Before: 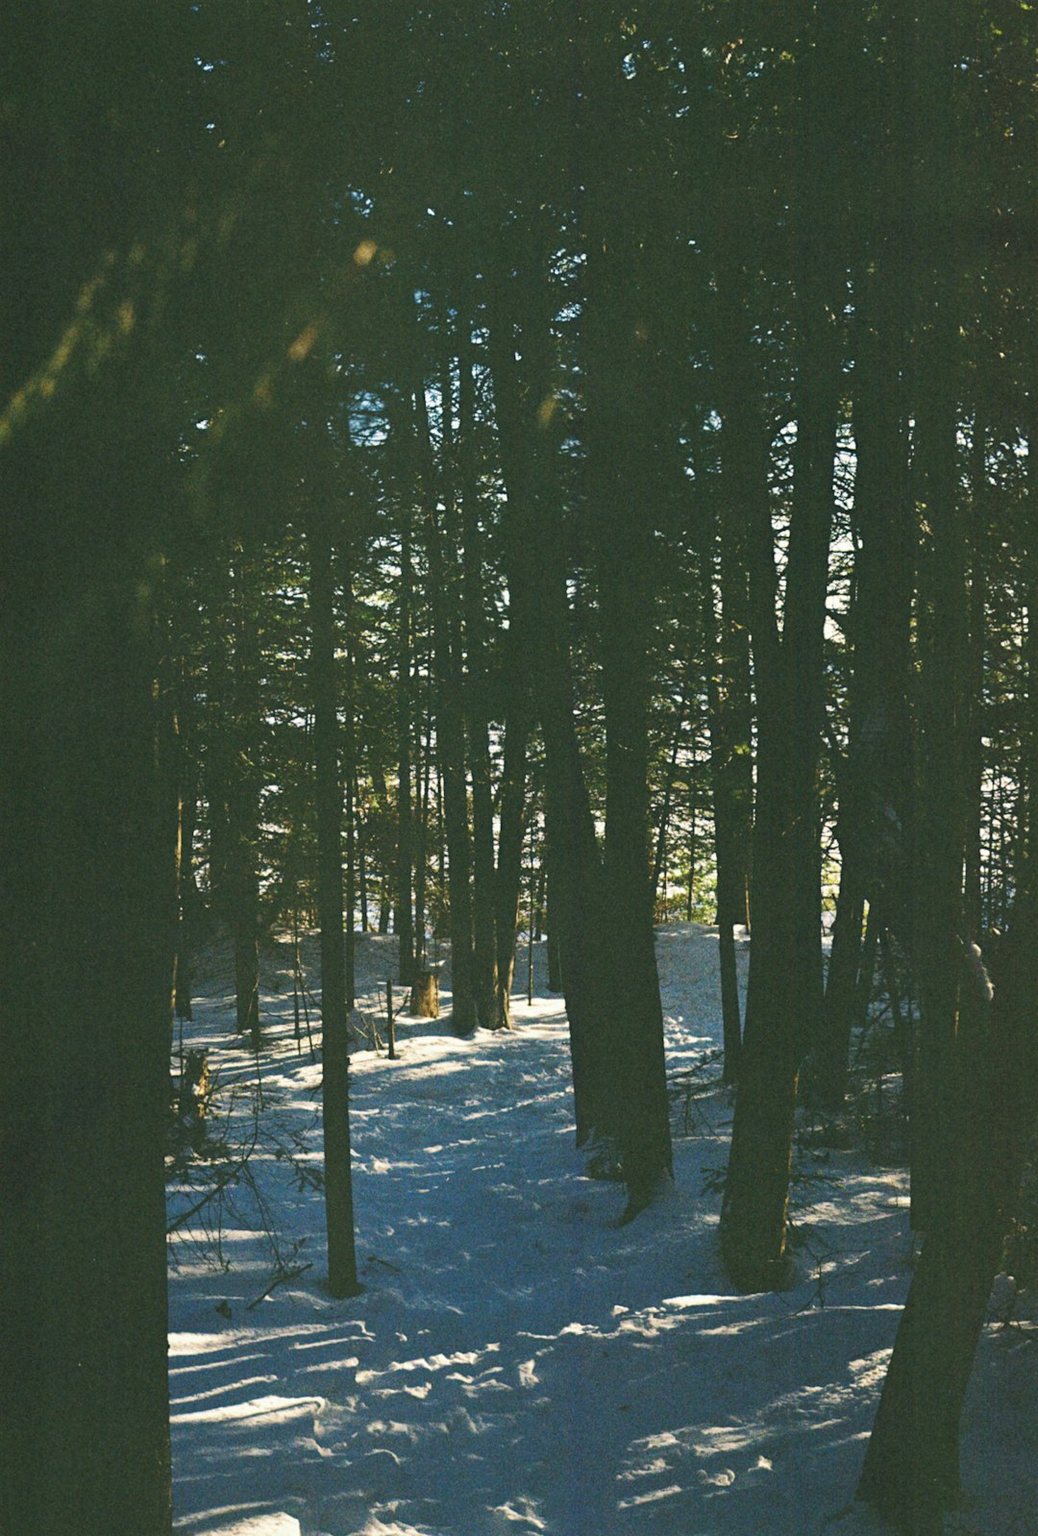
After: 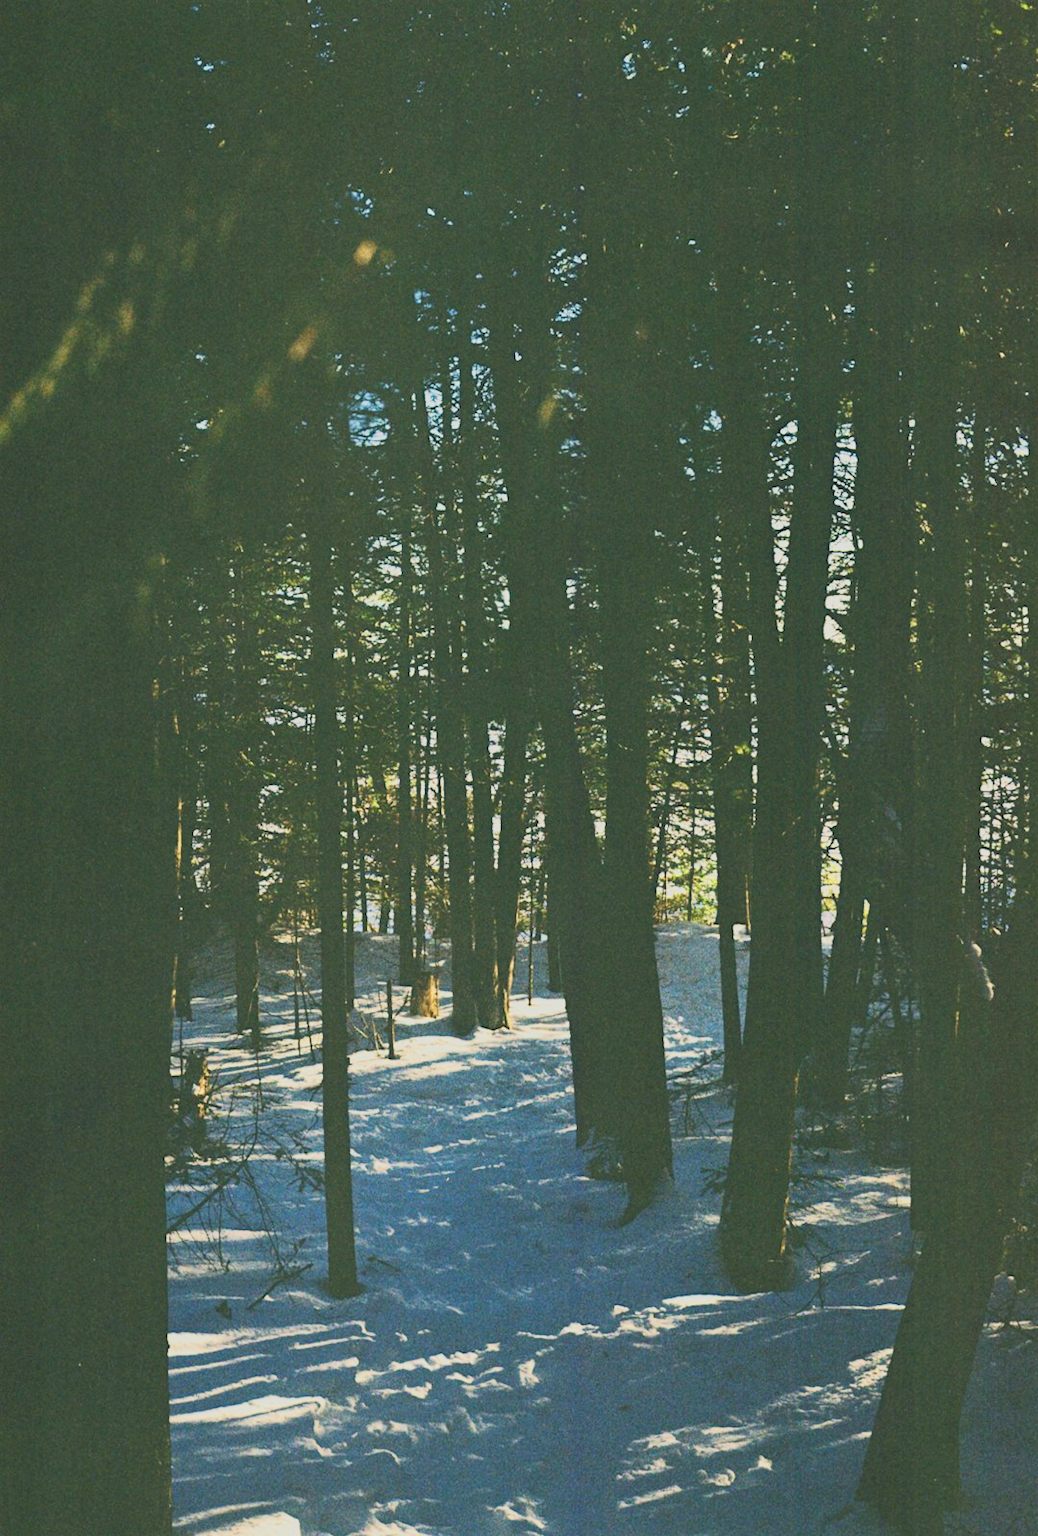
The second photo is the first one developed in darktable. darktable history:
exposure: exposure 0.6 EV, compensate highlight preservation false
tone curve: curves: ch0 [(0, 0.148) (0.191, 0.225) (0.712, 0.695) (0.864, 0.797) (1, 0.839)]
